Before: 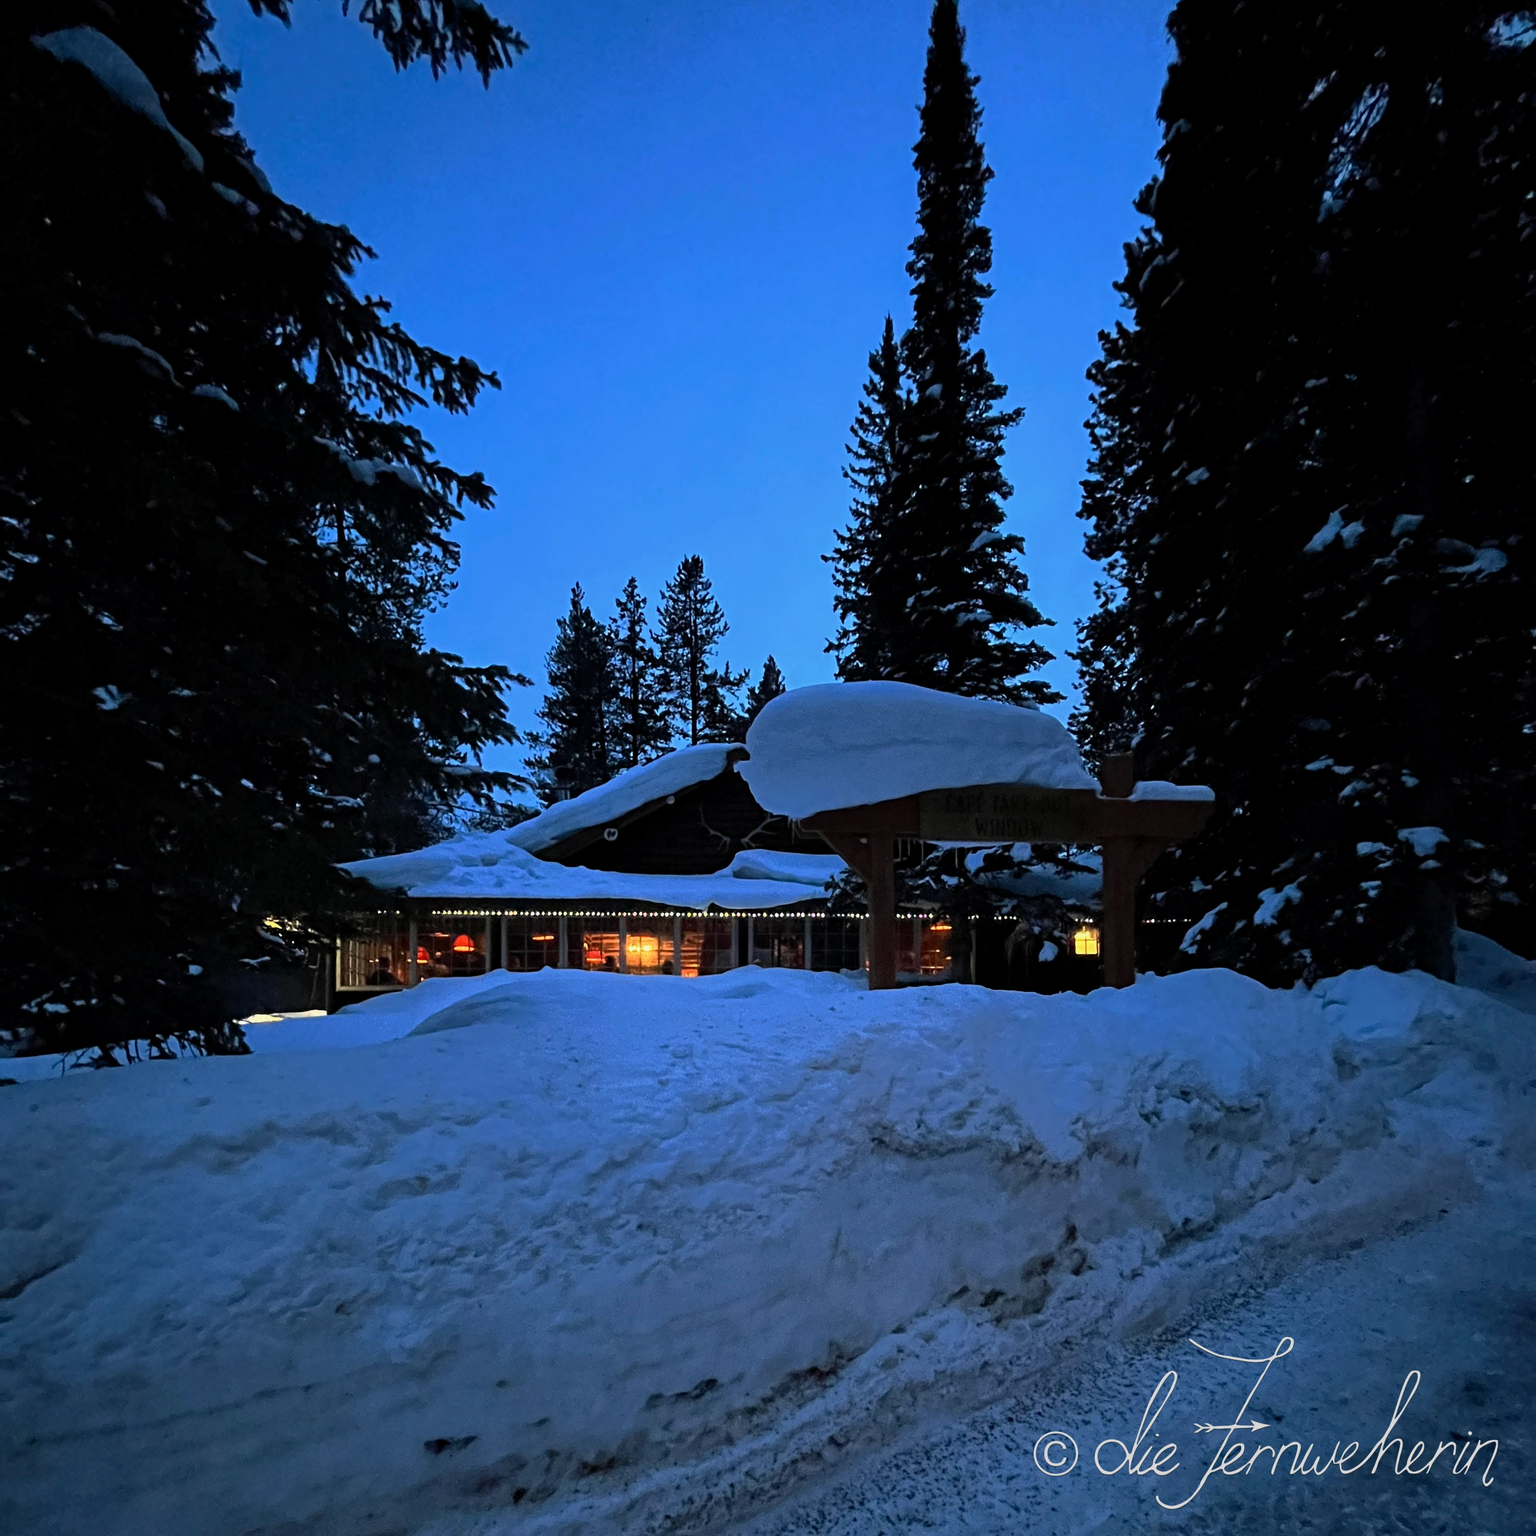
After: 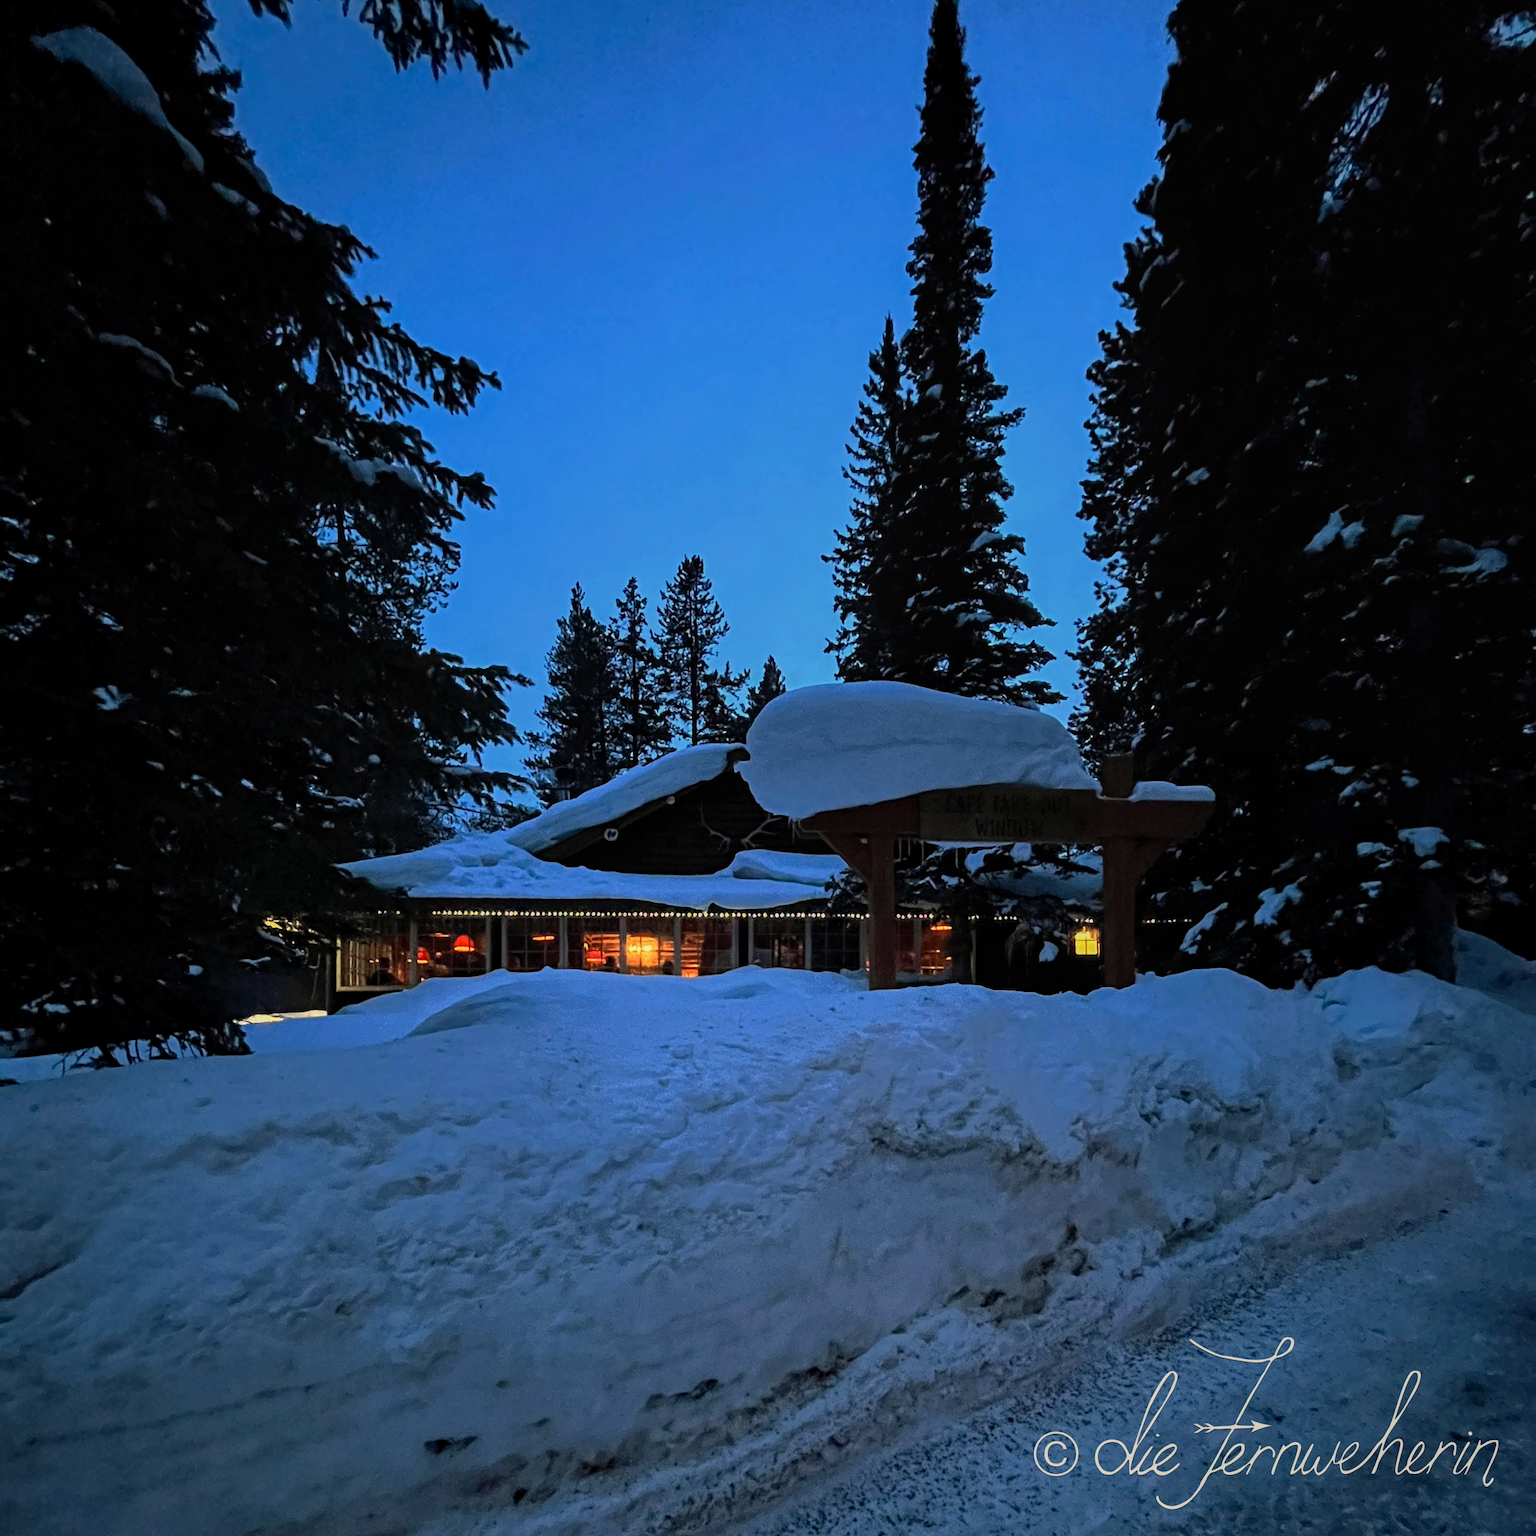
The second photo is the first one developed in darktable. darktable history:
white balance: red 1.045, blue 0.932
local contrast: detail 110%
